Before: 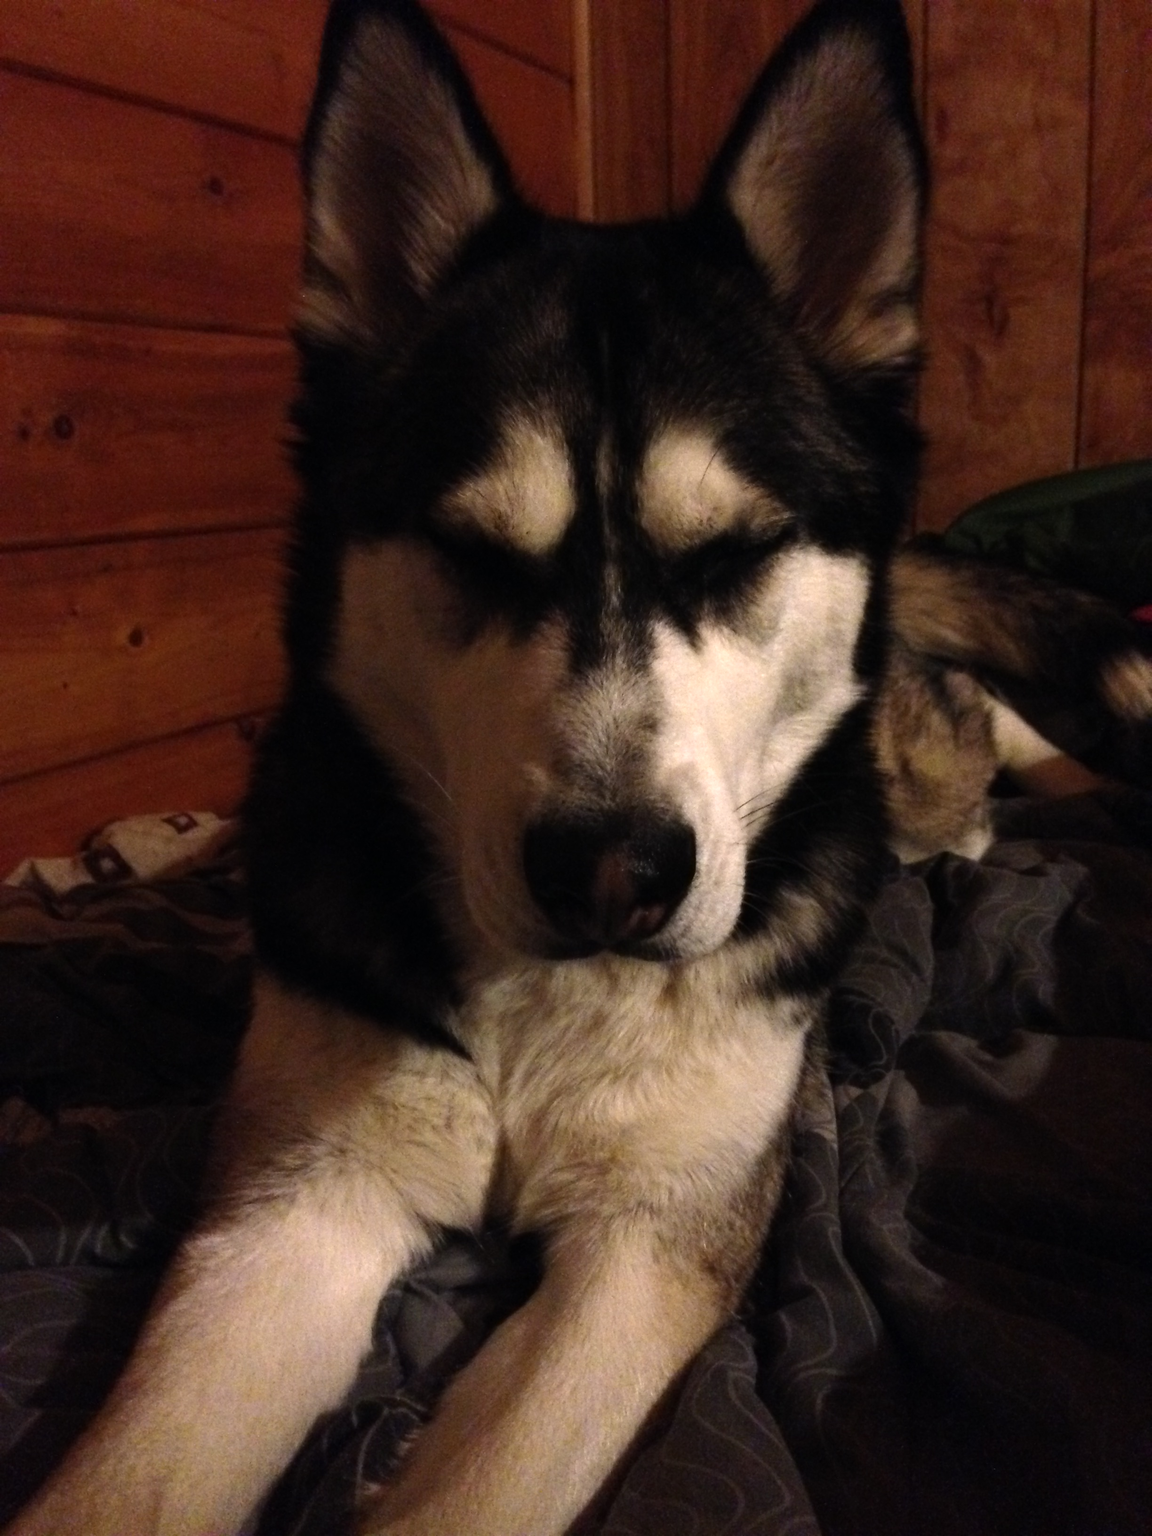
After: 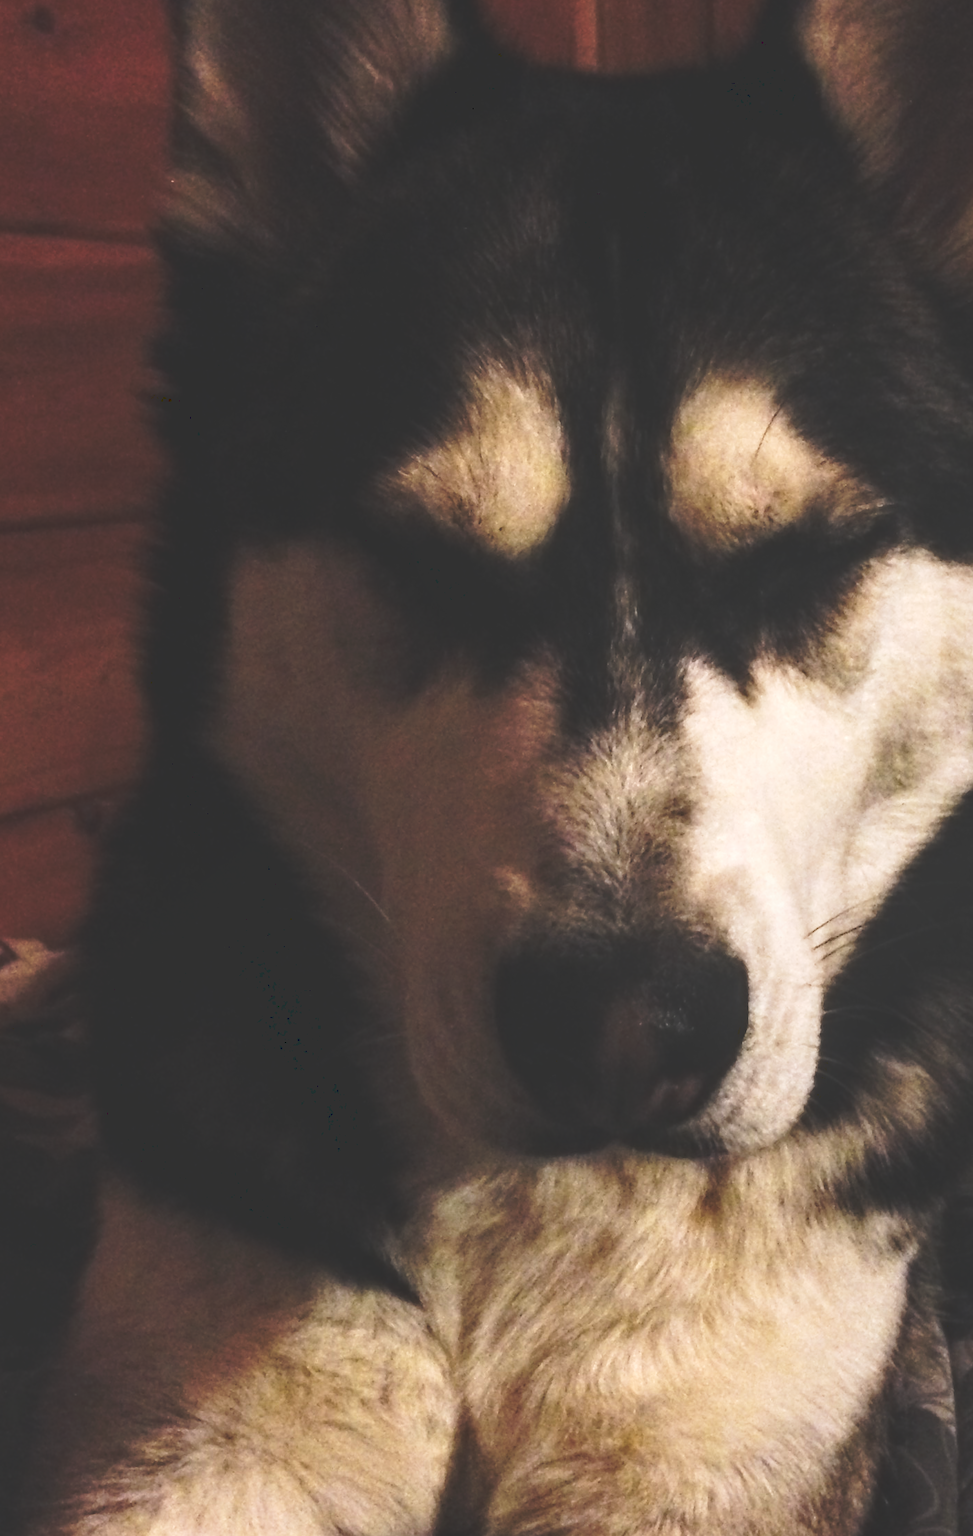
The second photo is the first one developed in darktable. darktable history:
crop: left 16.193%, top 11.246%, right 26.22%, bottom 20.641%
local contrast: on, module defaults
tone curve: curves: ch0 [(0, 0) (0.003, 0.203) (0.011, 0.203) (0.025, 0.21) (0.044, 0.22) (0.069, 0.231) (0.1, 0.243) (0.136, 0.255) (0.177, 0.277) (0.224, 0.305) (0.277, 0.346) (0.335, 0.412) (0.399, 0.492) (0.468, 0.571) (0.543, 0.658) (0.623, 0.75) (0.709, 0.837) (0.801, 0.905) (0.898, 0.955) (1, 1)], preserve colors none
